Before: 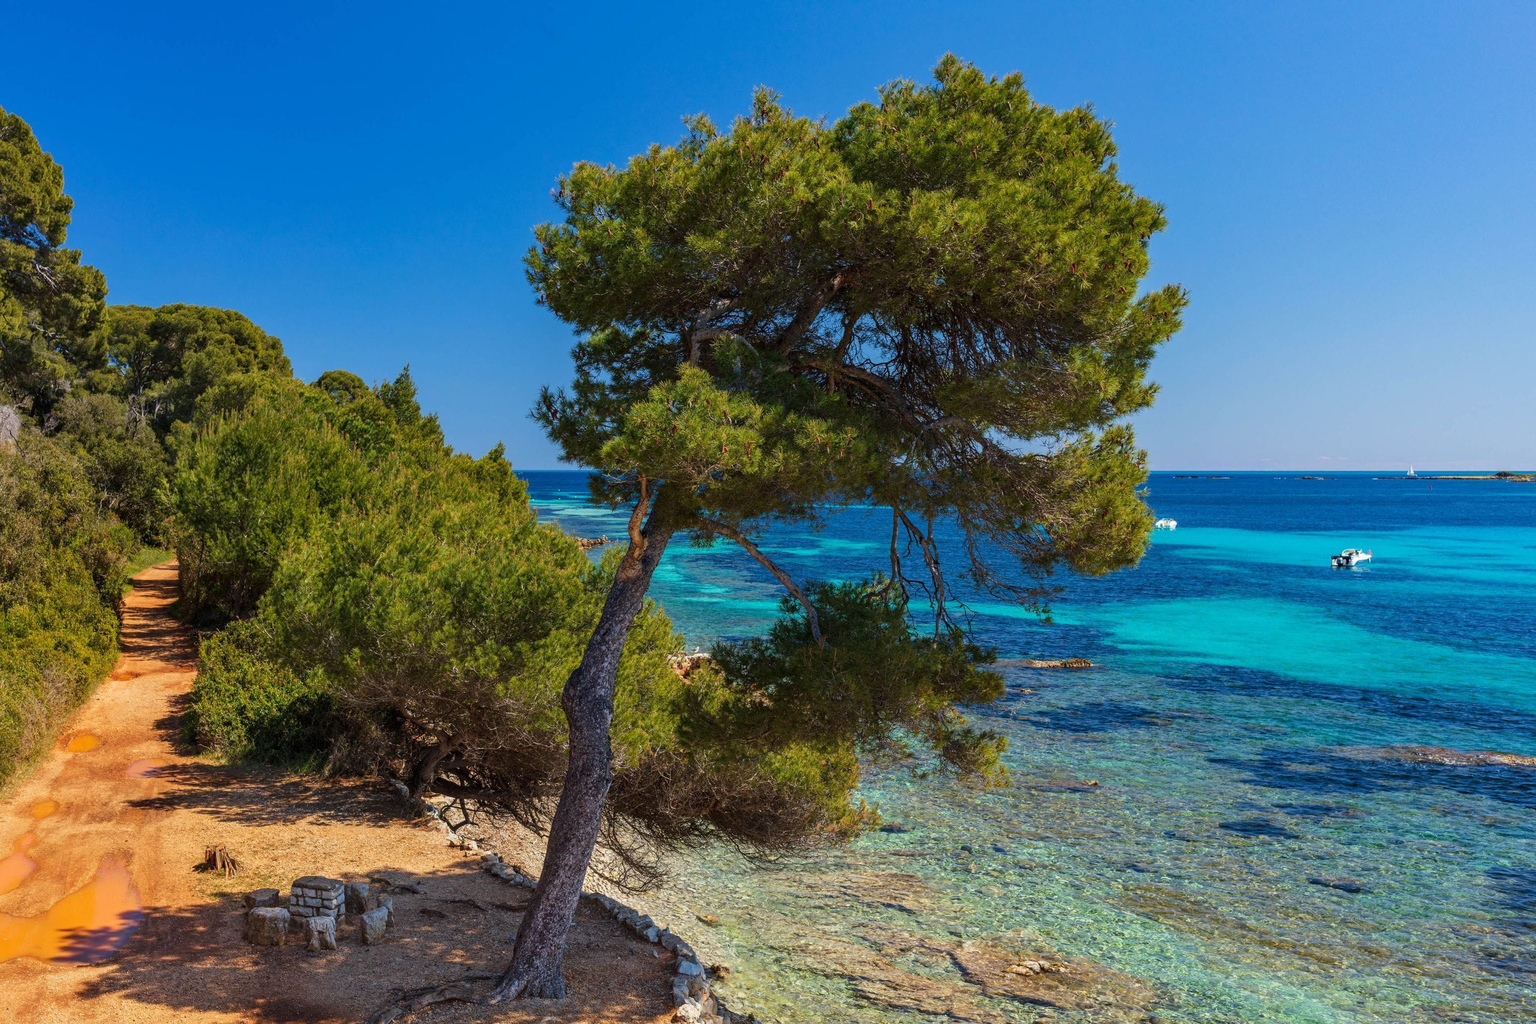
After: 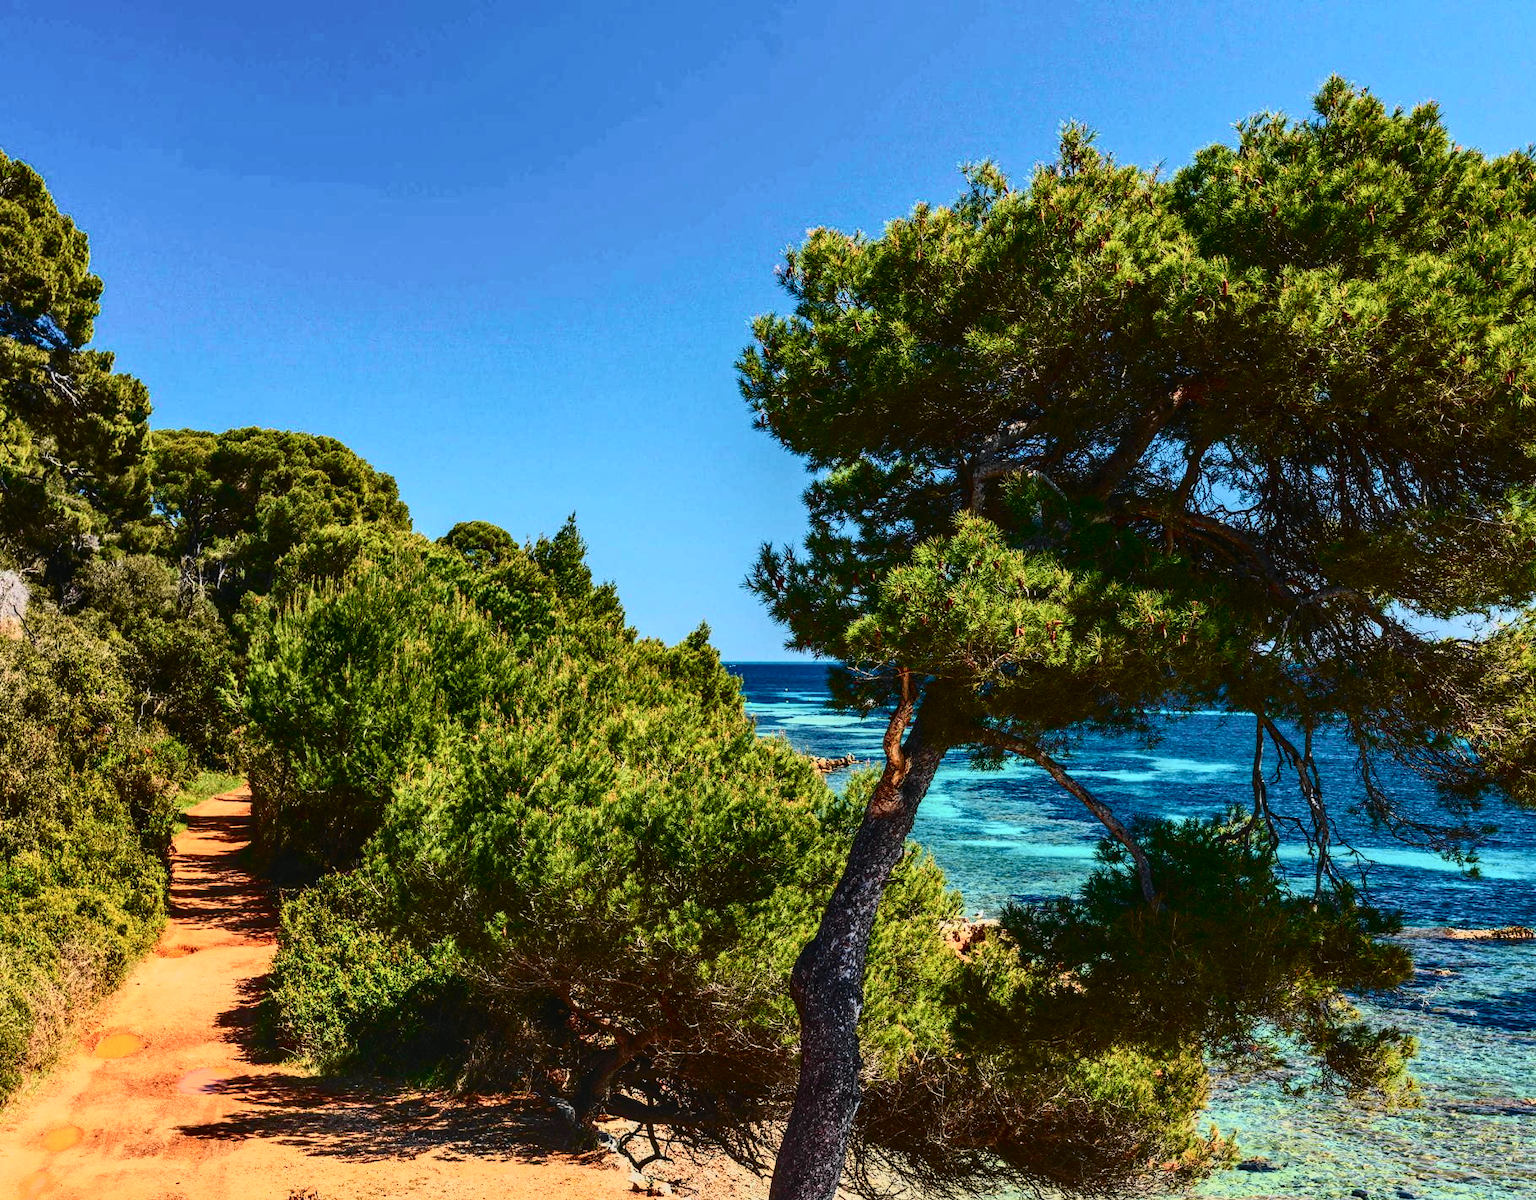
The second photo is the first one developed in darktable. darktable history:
contrast brightness saturation: contrast 0.28
tone curve: curves: ch0 [(0, 0) (0.131, 0.094) (0.326, 0.386) (0.481, 0.623) (0.593, 0.764) (0.812, 0.933) (1, 0.974)]; ch1 [(0, 0) (0.366, 0.367) (0.475, 0.453) (0.494, 0.493) (0.504, 0.497) (0.553, 0.584) (1, 1)]; ch2 [(0, 0) (0.333, 0.346) (0.375, 0.375) (0.424, 0.43) (0.476, 0.492) (0.502, 0.503) (0.533, 0.556) (0.566, 0.599) (0.614, 0.653) (1, 1)], color space Lab, independent channels, preserve colors none
crop: right 28.885%, bottom 16.626%
local contrast: detail 110%
